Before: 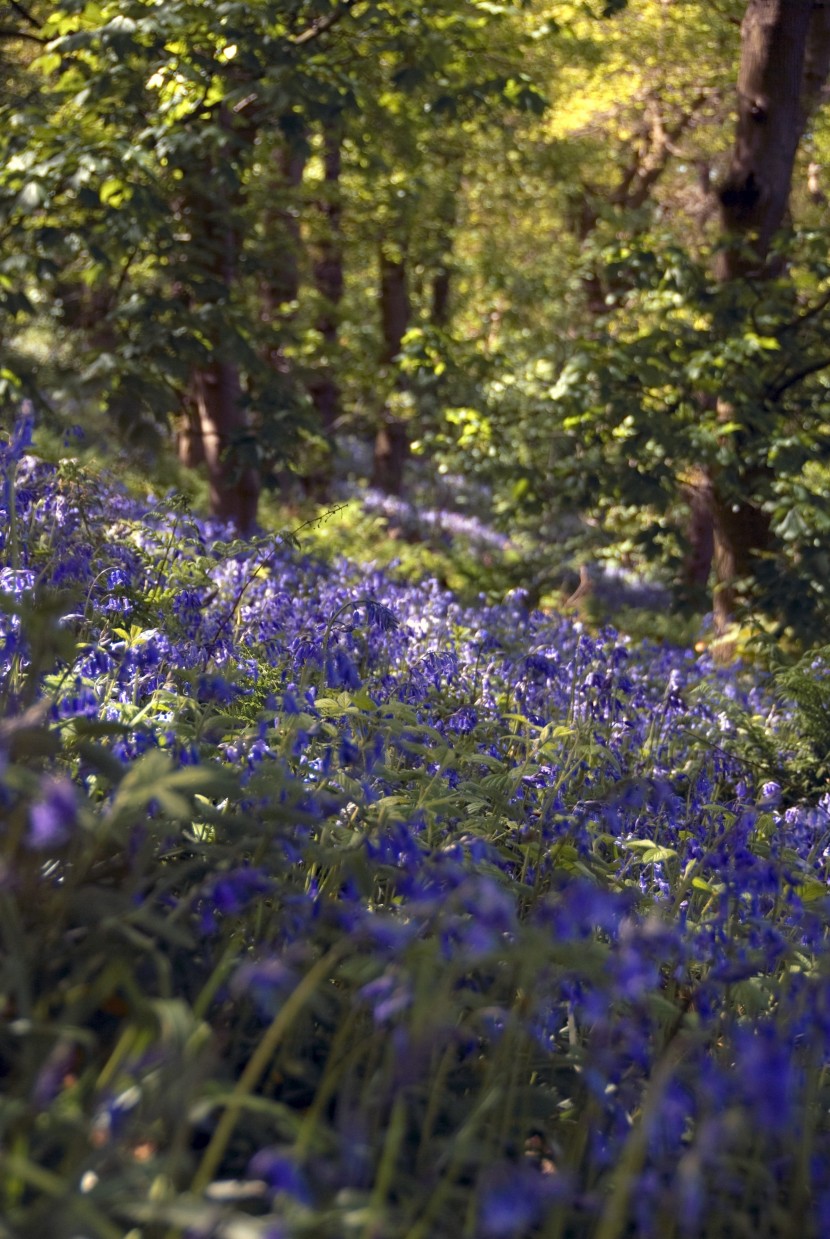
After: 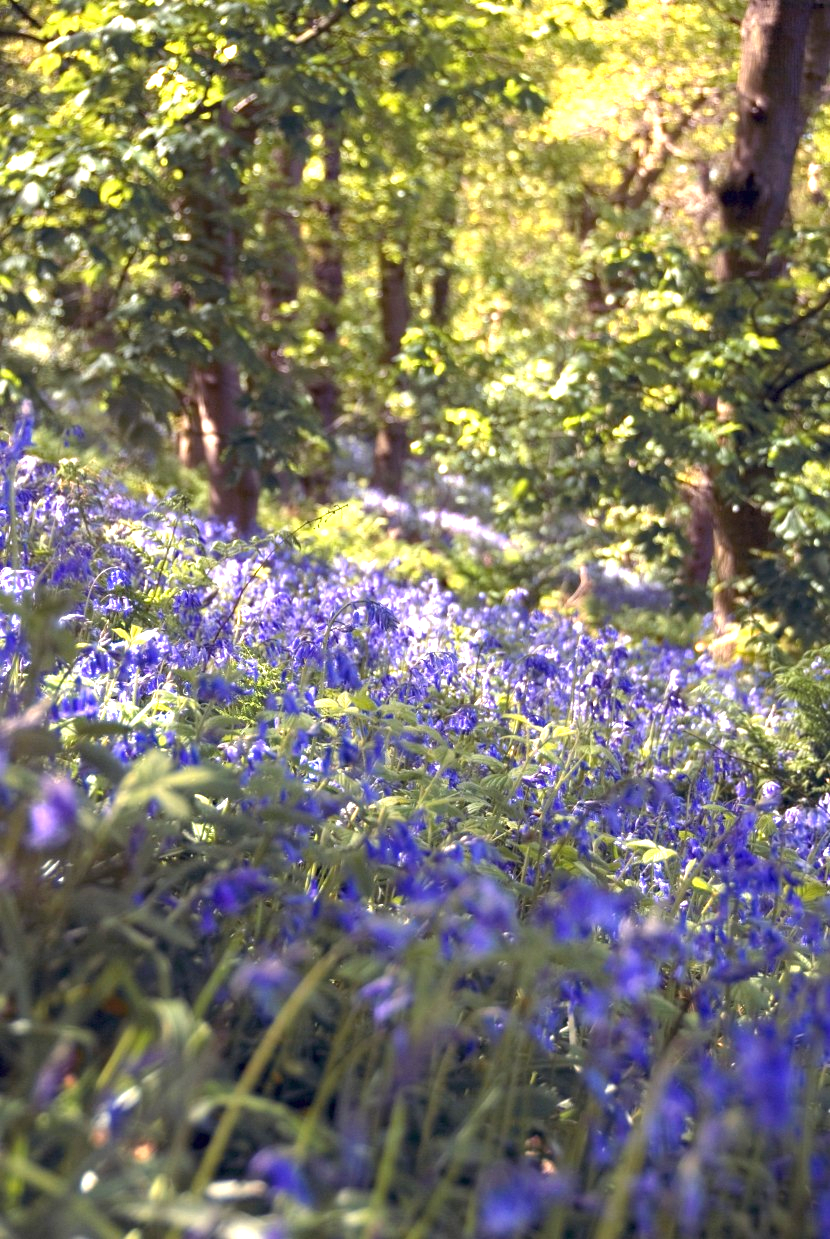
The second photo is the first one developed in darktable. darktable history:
white balance: emerald 1
exposure: black level correction 0, exposure 1.45 EV, compensate exposure bias true, compensate highlight preservation false
